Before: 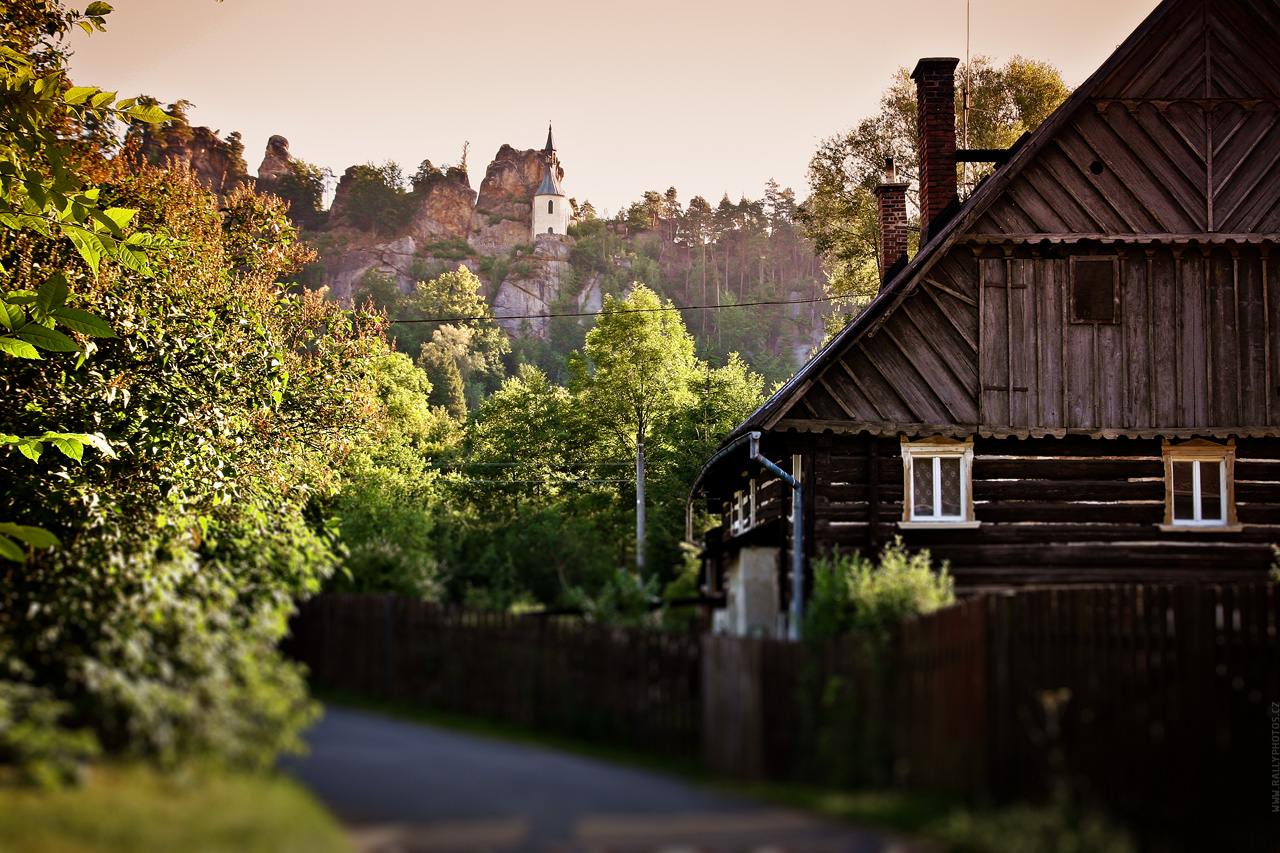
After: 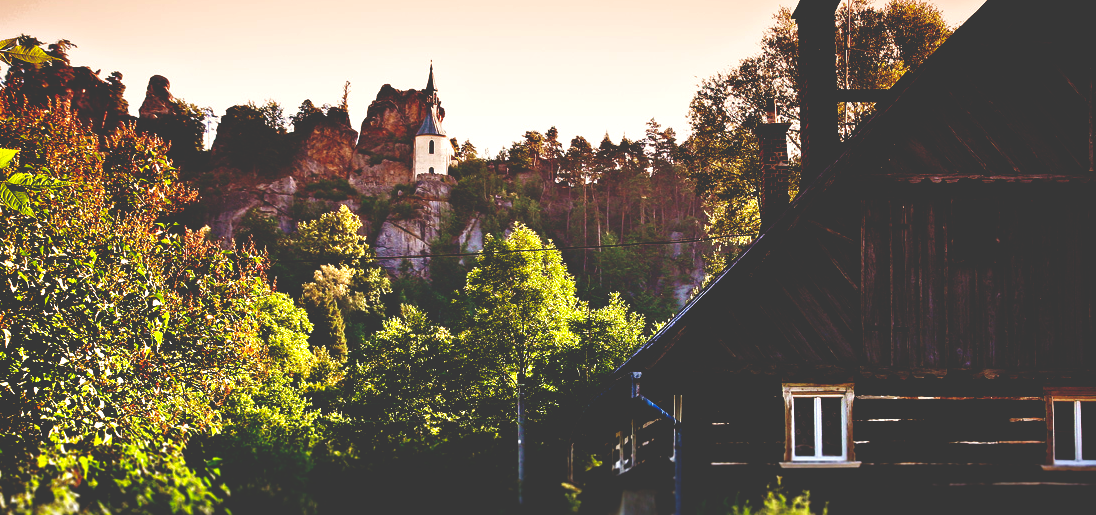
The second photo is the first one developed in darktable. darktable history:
color balance rgb: perceptual saturation grading › global saturation 20%, perceptual saturation grading › highlights -25%, perceptual saturation grading › shadows 25%
base curve: curves: ch0 [(0, 0.036) (0.083, 0.04) (0.804, 1)], preserve colors none
crop and rotate: left 9.345%, top 7.22%, right 4.982%, bottom 32.331%
